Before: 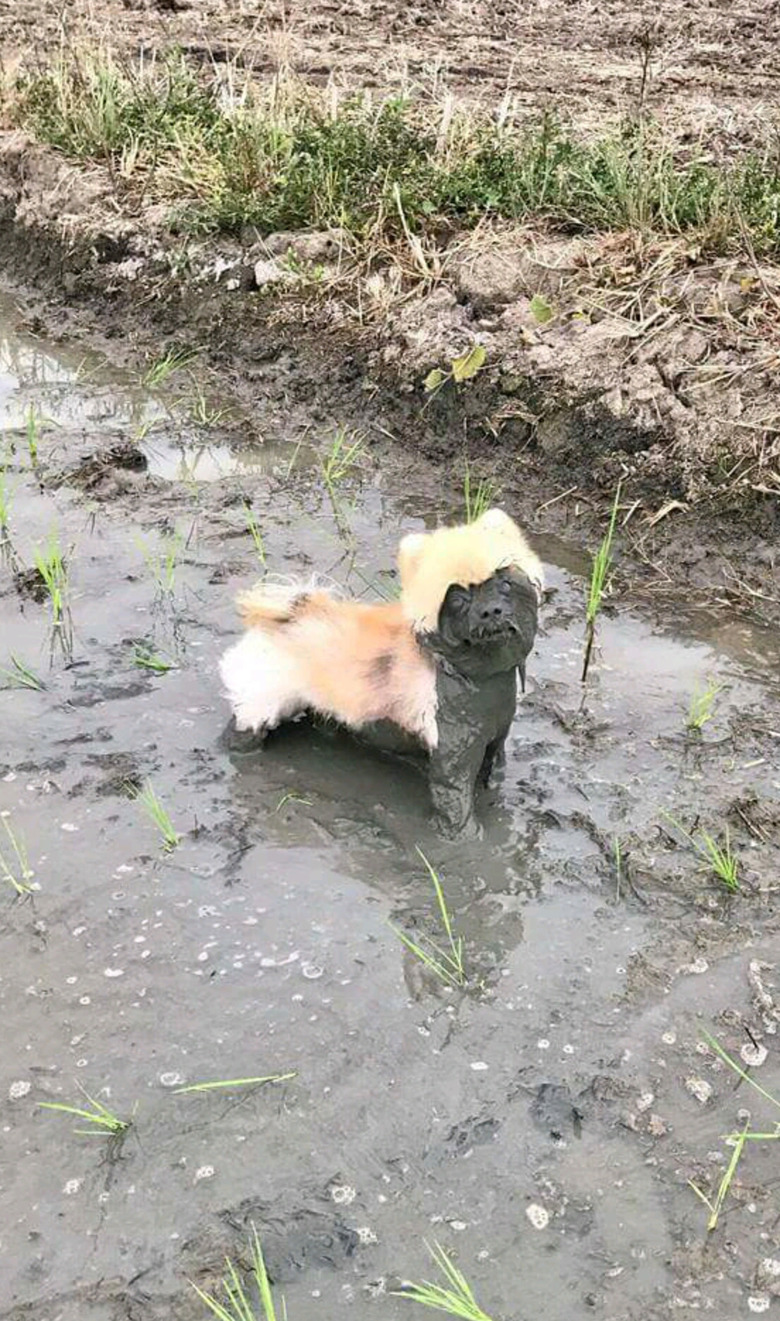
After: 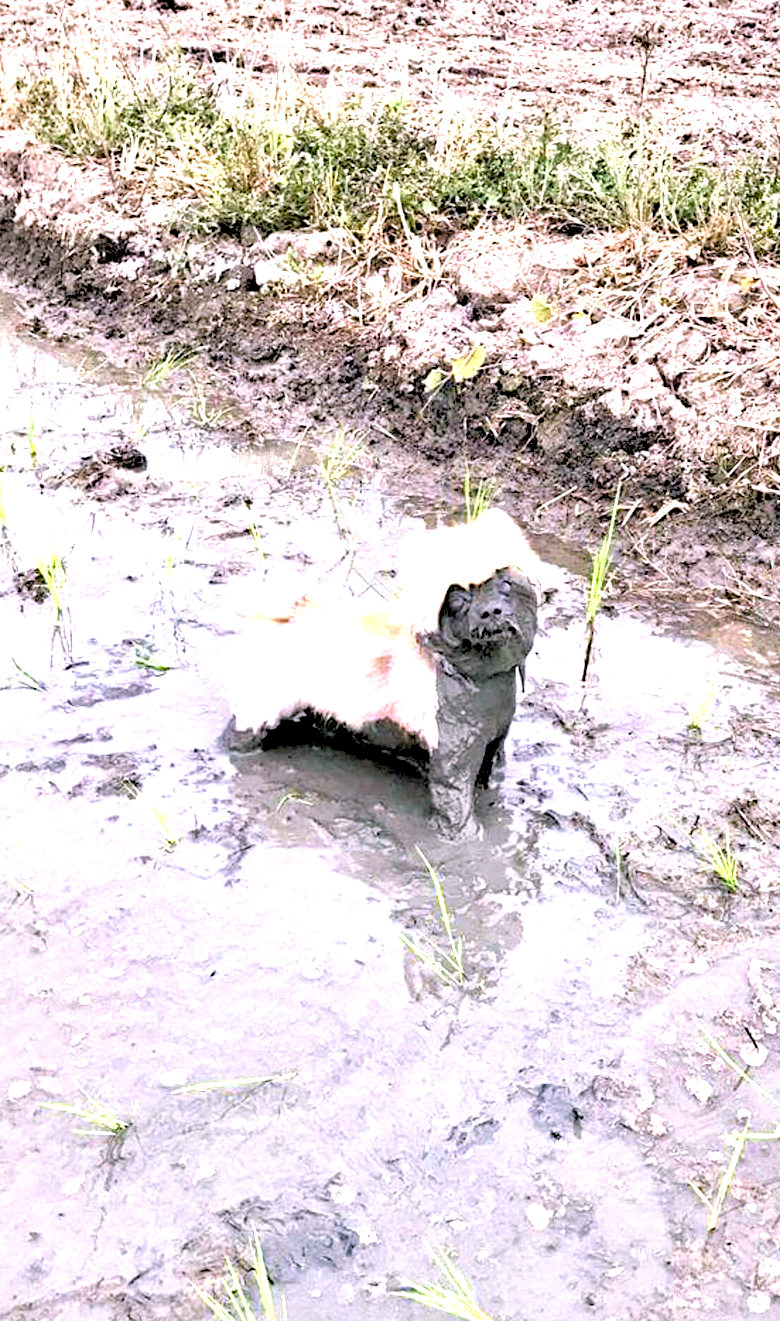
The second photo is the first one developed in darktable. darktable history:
exposure: black level correction 0.011, exposure 1.088 EV, compensate exposure bias true, compensate highlight preservation false
rgb levels: levels [[0.029, 0.461, 0.922], [0, 0.5, 1], [0, 0.5, 1]]
white balance: red 1.066, blue 1.119
haze removal: compatibility mode true, adaptive false
